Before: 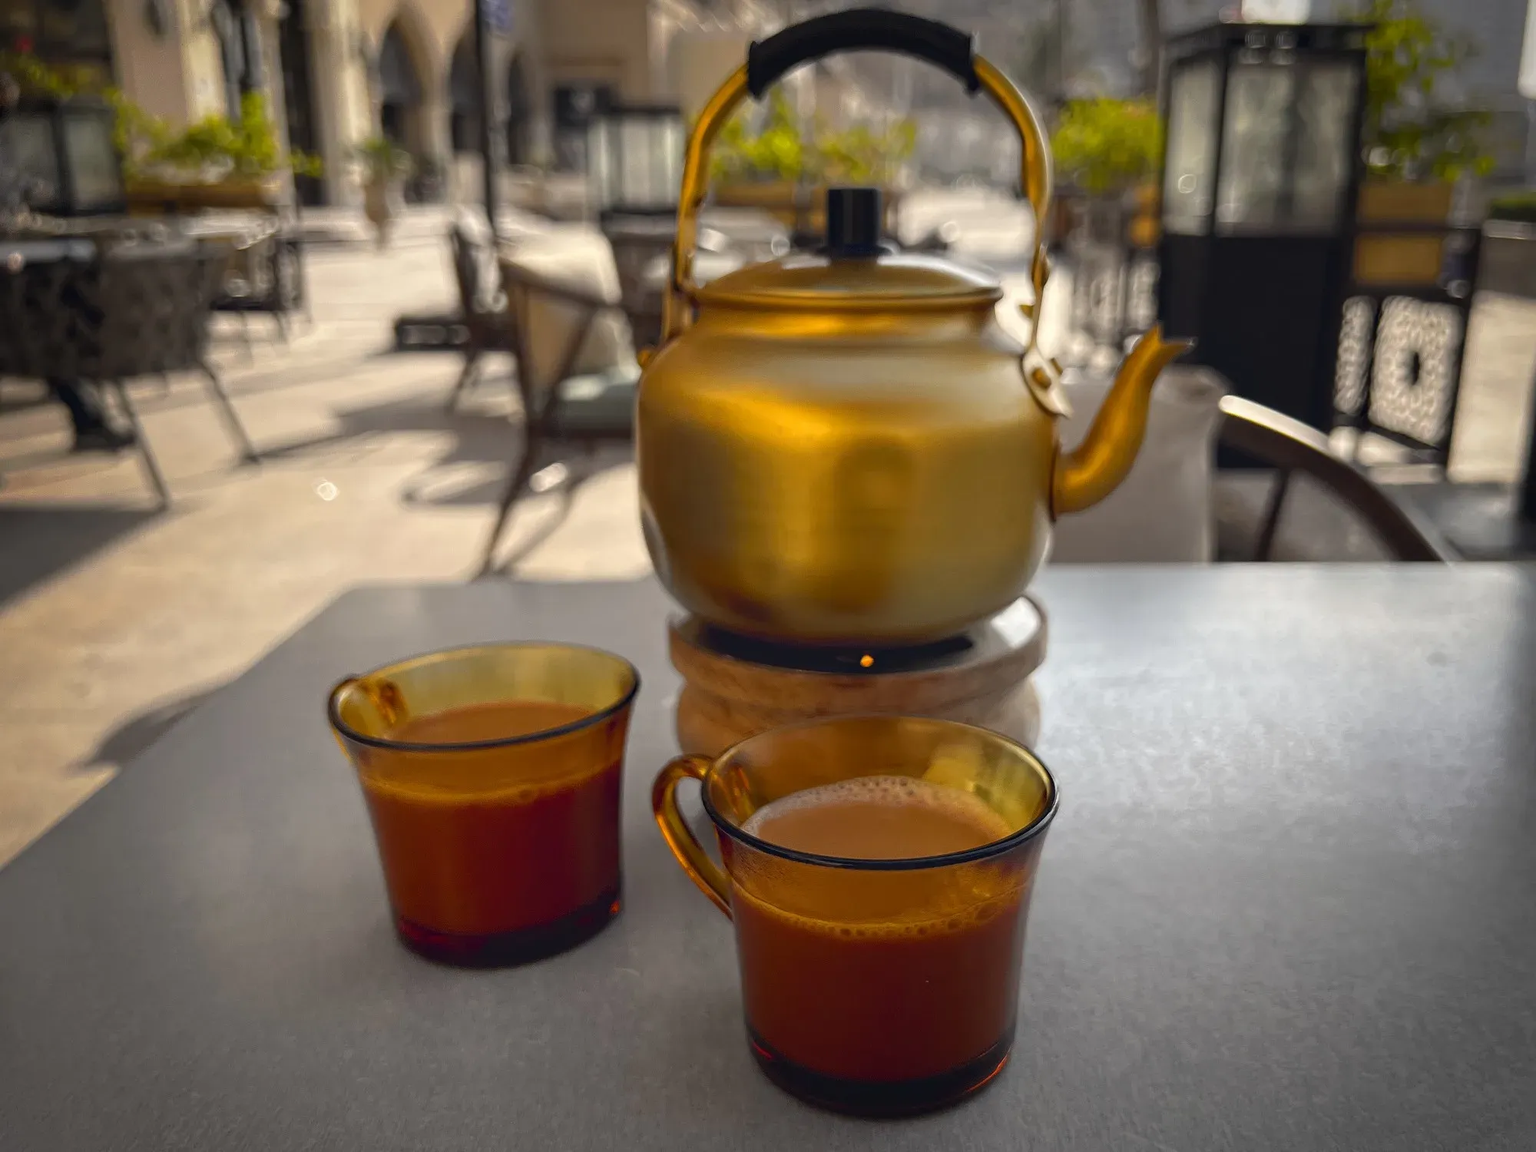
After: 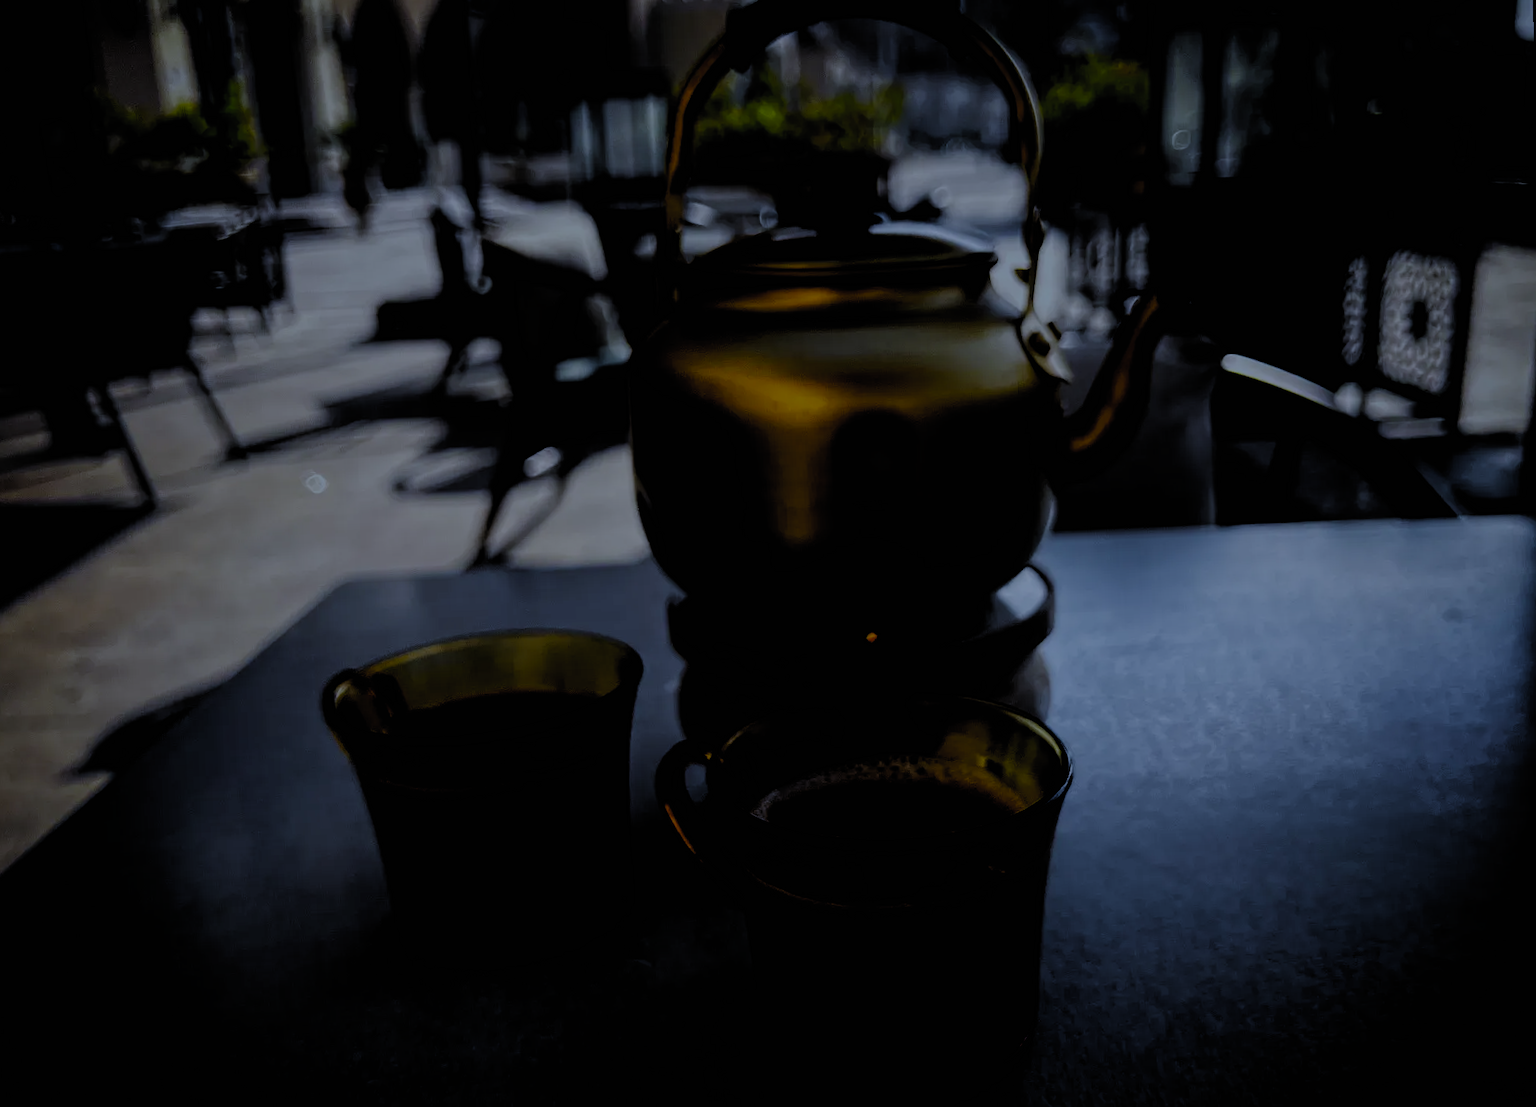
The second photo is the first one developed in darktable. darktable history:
filmic rgb: black relative exposure -2.85 EV, white relative exposure 4.56 EV, hardness 1.77, contrast 1.25, preserve chrominance no, color science v5 (2021)
white balance: red 0.871, blue 1.249
exposure: exposure -2.002 EV, compensate highlight preservation false
rotate and perspective: rotation -2°, crop left 0.022, crop right 0.978, crop top 0.049, crop bottom 0.951
